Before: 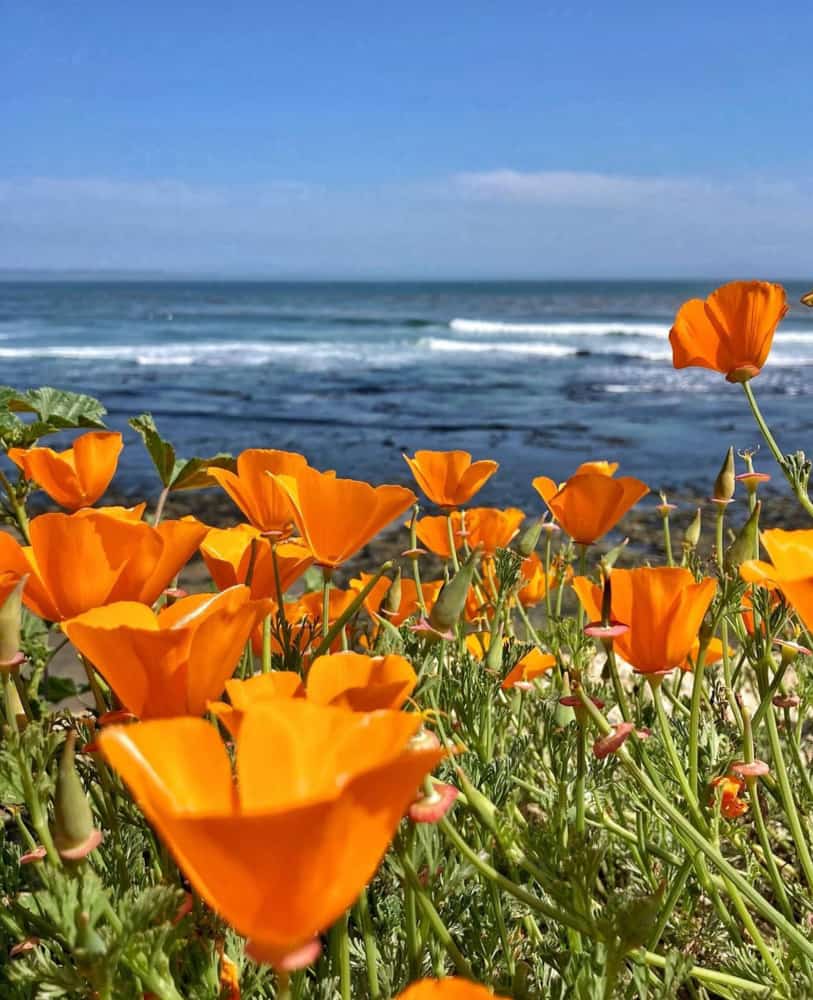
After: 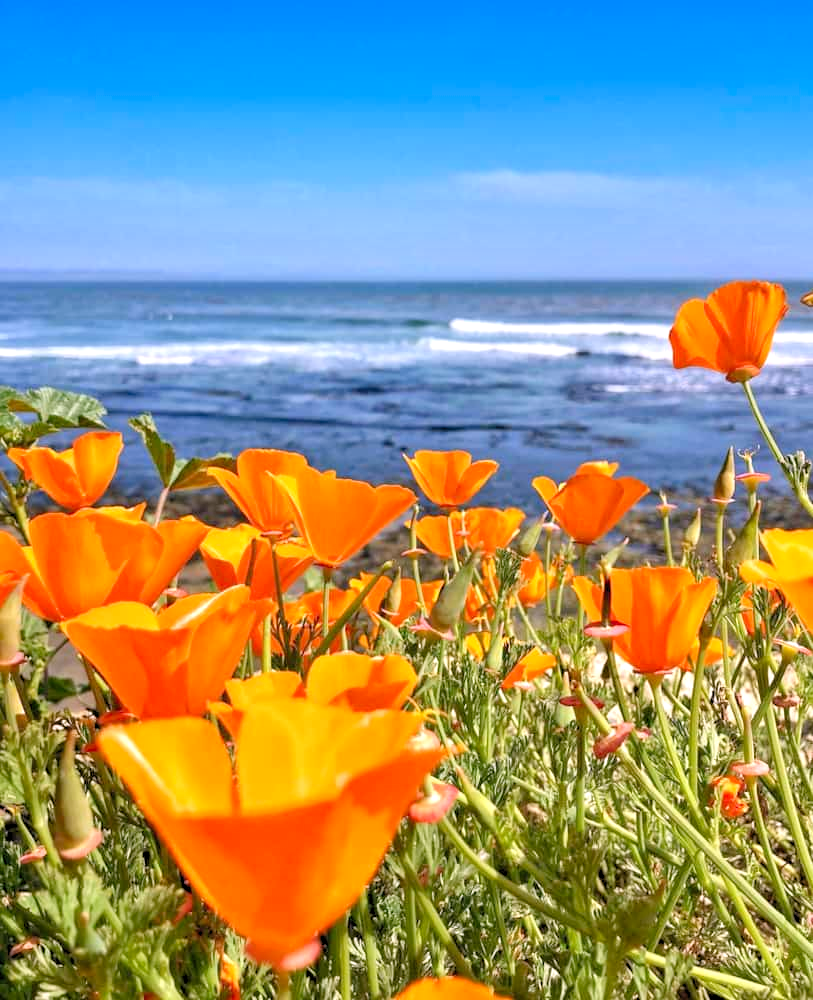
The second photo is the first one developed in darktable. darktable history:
levels: black 3.83%, white 90.64%, levels [0.044, 0.416, 0.908]
white balance: red 1.05, blue 1.072
graduated density: density 2.02 EV, hardness 44%, rotation 0.374°, offset 8.21, hue 208.8°, saturation 97%
